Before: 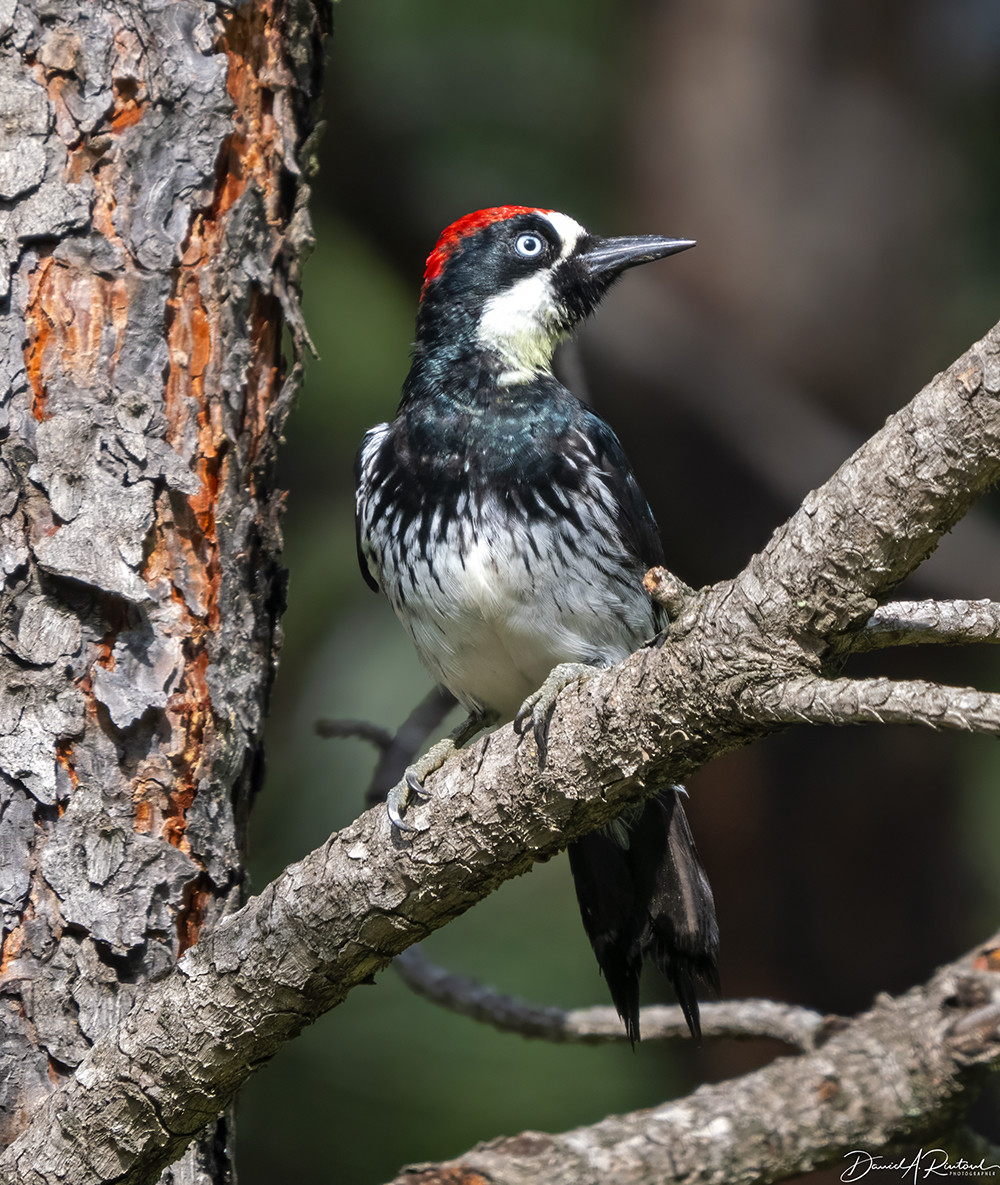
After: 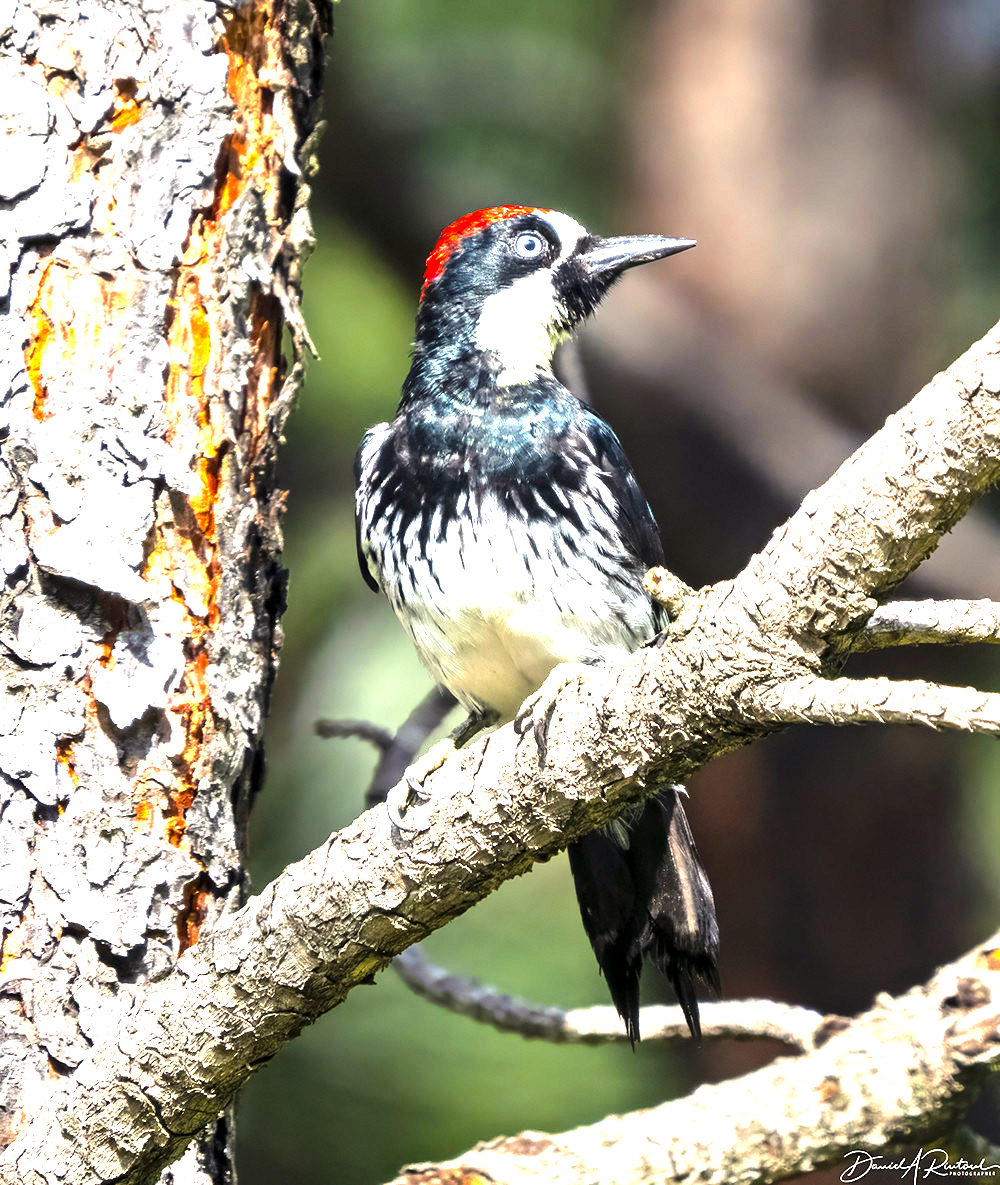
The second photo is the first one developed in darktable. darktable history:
exposure: black level correction 0.001, exposure 1.638 EV, compensate exposure bias true, compensate highlight preservation false
local contrast: highlights 103%, shadows 99%, detail 120%, midtone range 0.2
color balance rgb: shadows lift › chroma 3.171%, shadows lift › hue 278.06°, highlights gain › chroma 2.245%, highlights gain › hue 74.58°, perceptual saturation grading › global saturation 14.663%, perceptual brilliance grading › highlights 20.131%, perceptual brilliance grading › mid-tones 21.044%, perceptual brilliance grading › shadows -20.749%, global vibrance 20%
